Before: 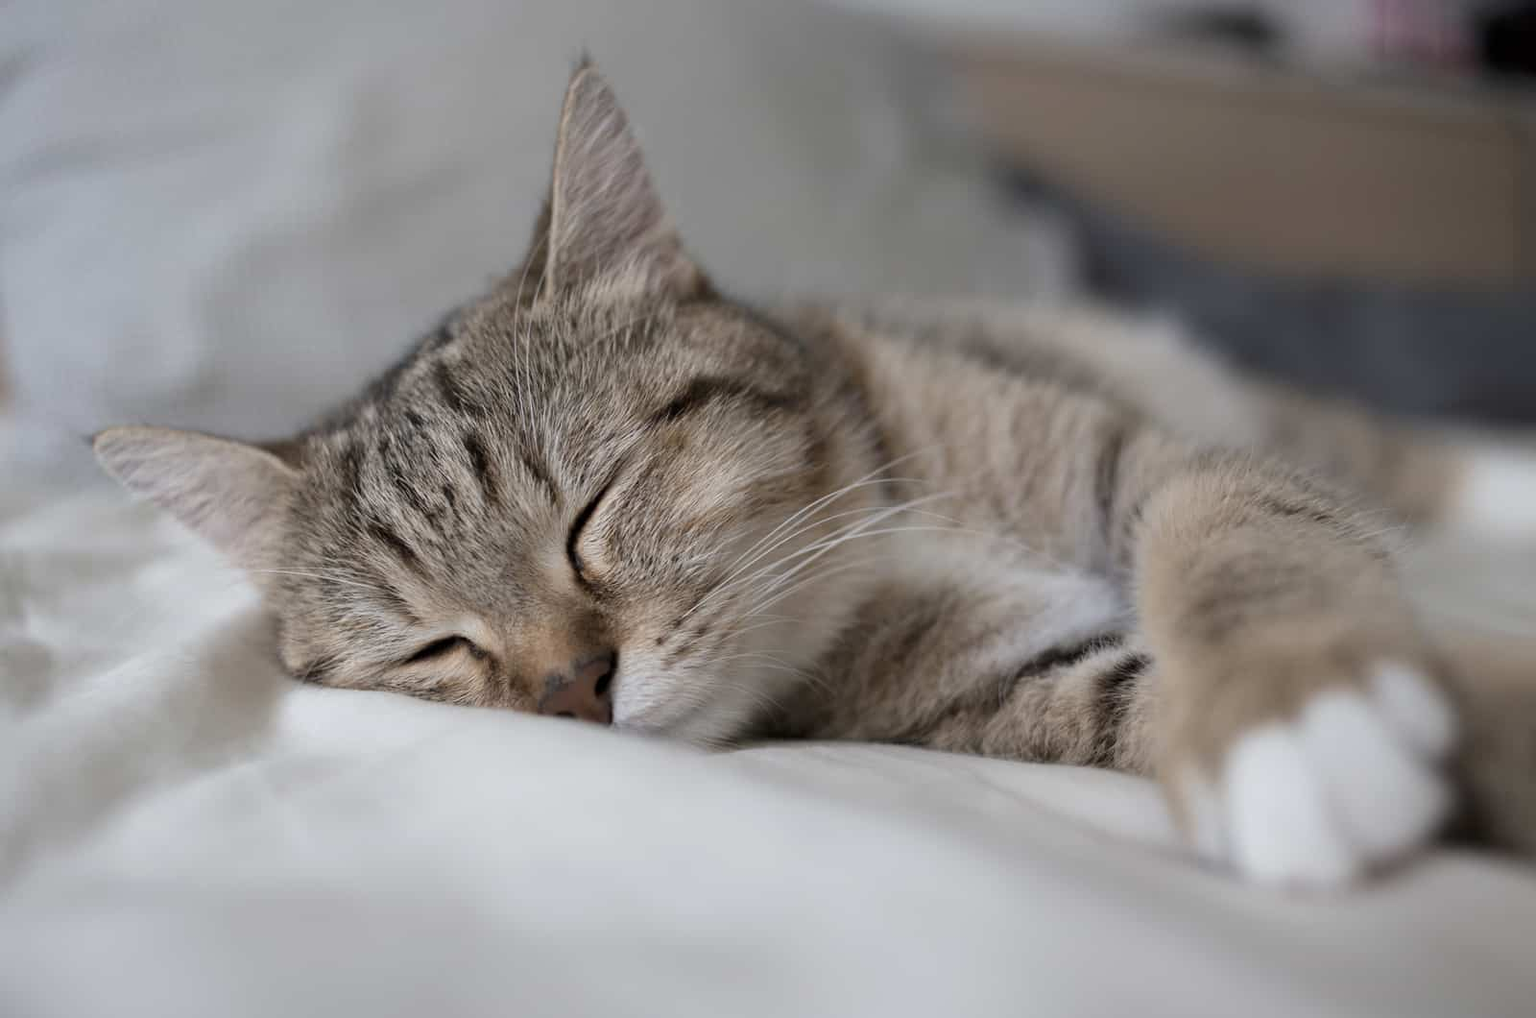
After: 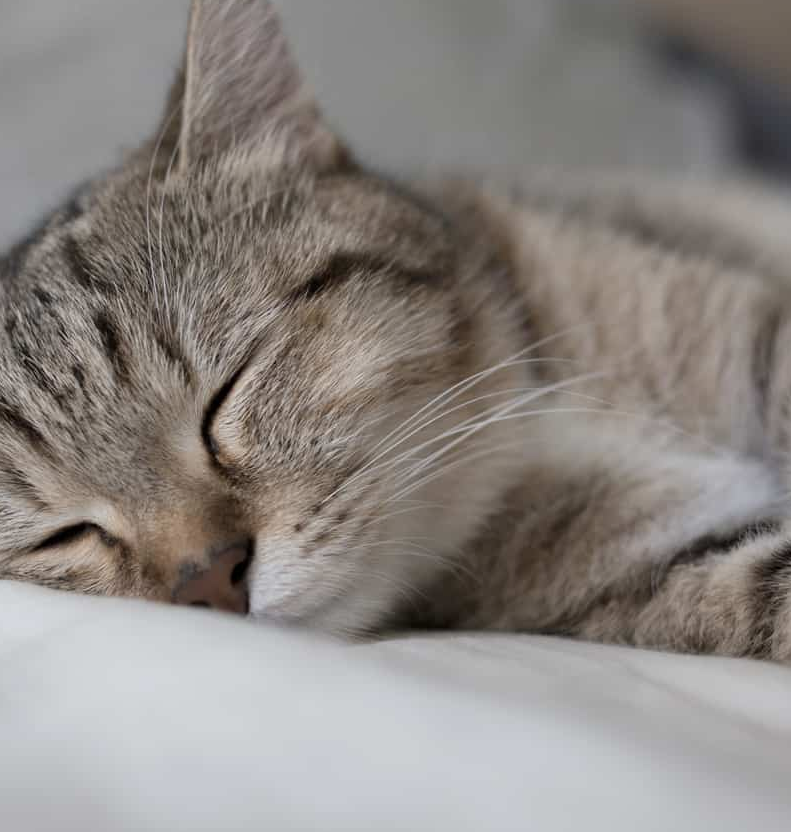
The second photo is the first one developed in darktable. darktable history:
color balance rgb: linear chroma grading › shadows -3%, linear chroma grading › highlights -4%
crop and rotate: angle 0.02°, left 24.353%, top 13.219%, right 26.156%, bottom 8.224%
